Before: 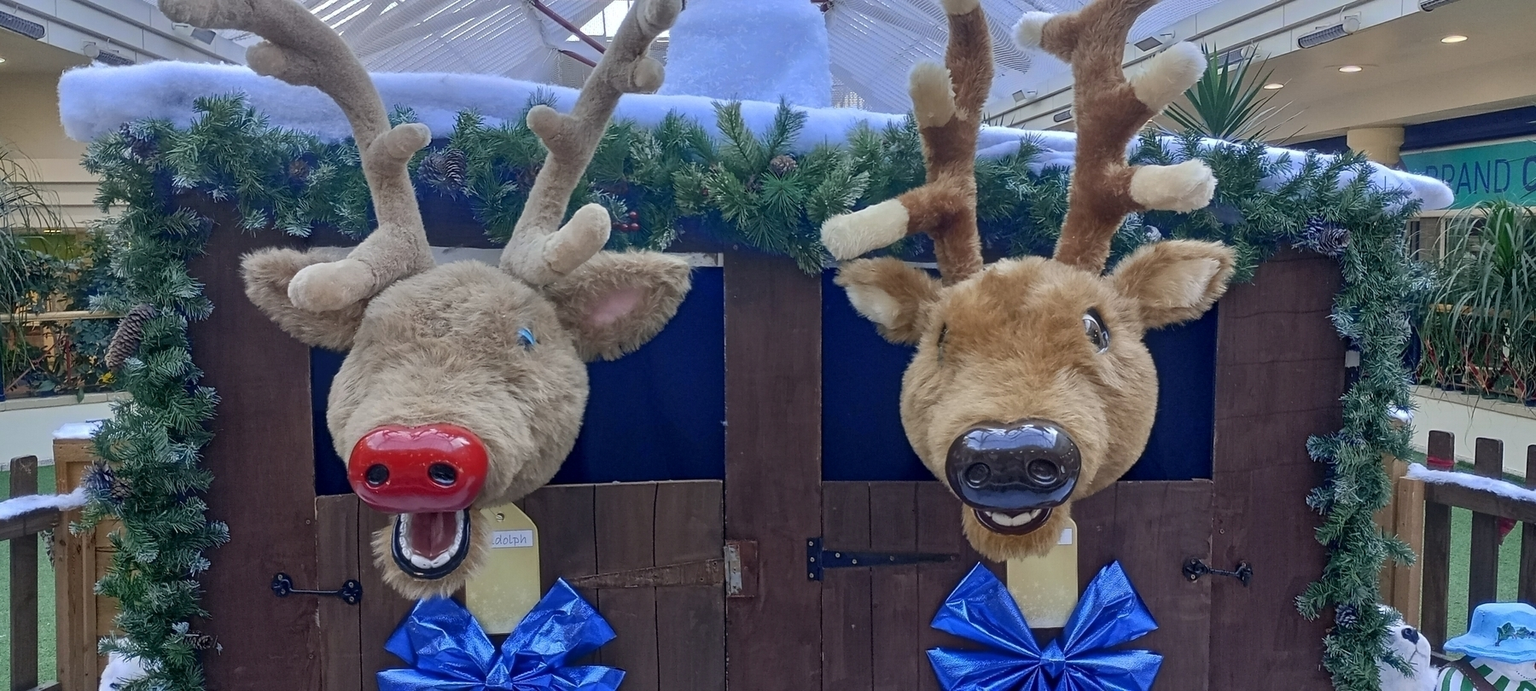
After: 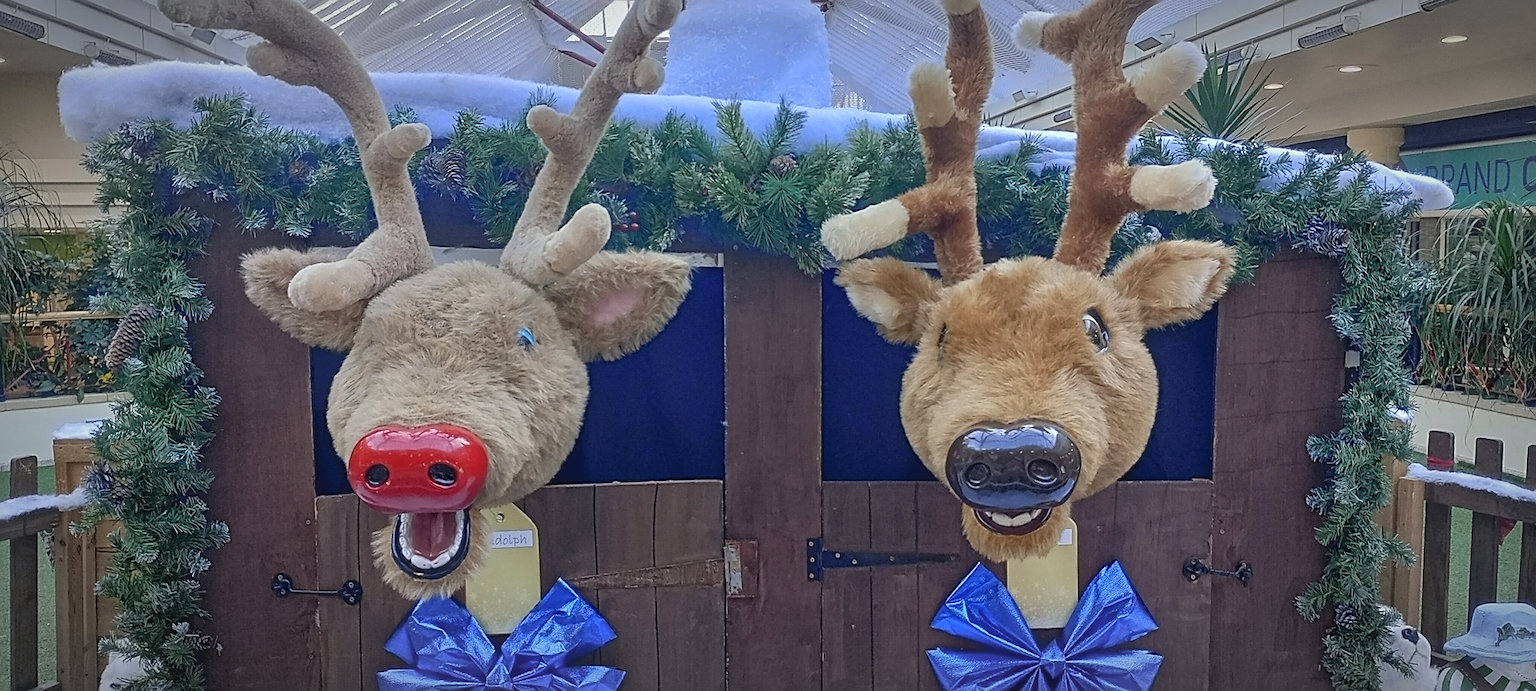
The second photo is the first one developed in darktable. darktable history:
contrast brightness saturation: contrast -0.1, brightness 0.05, saturation 0.08
vignetting: automatic ratio true
local contrast: highlights 100%, shadows 100%, detail 120%, midtone range 0.2
sharpen: on, module defaults
